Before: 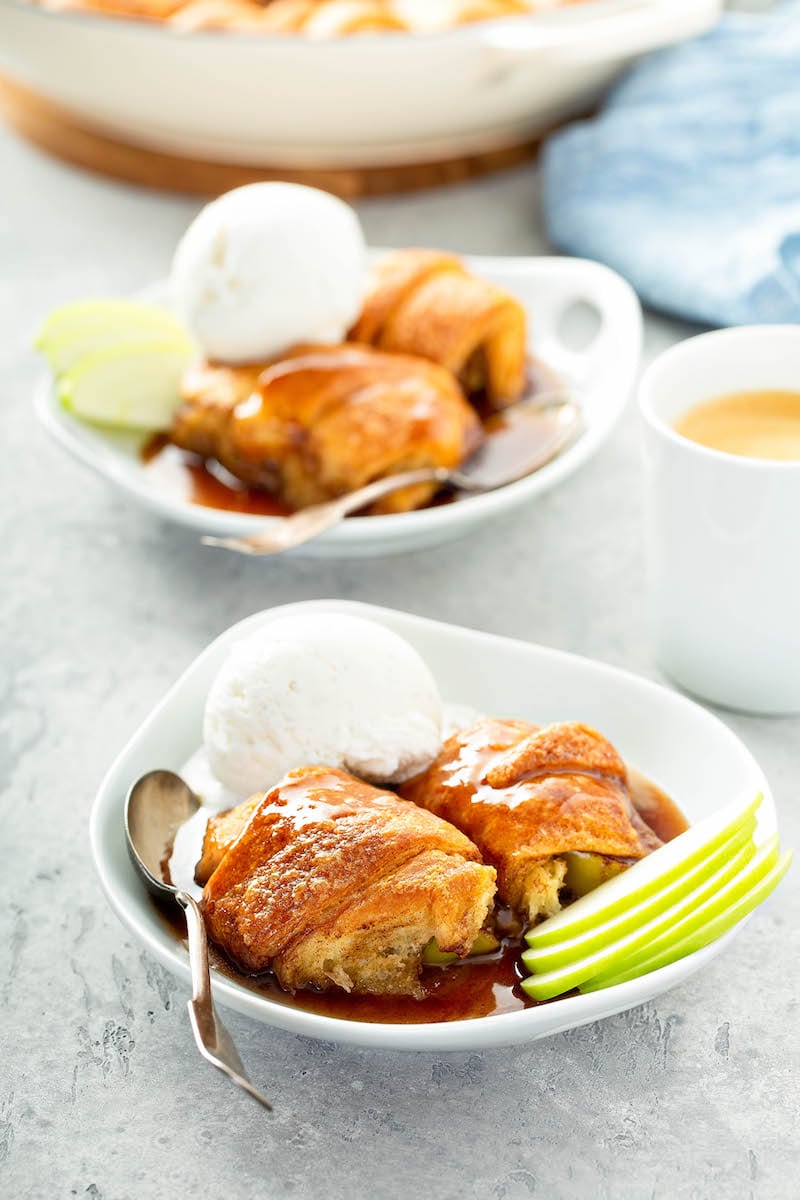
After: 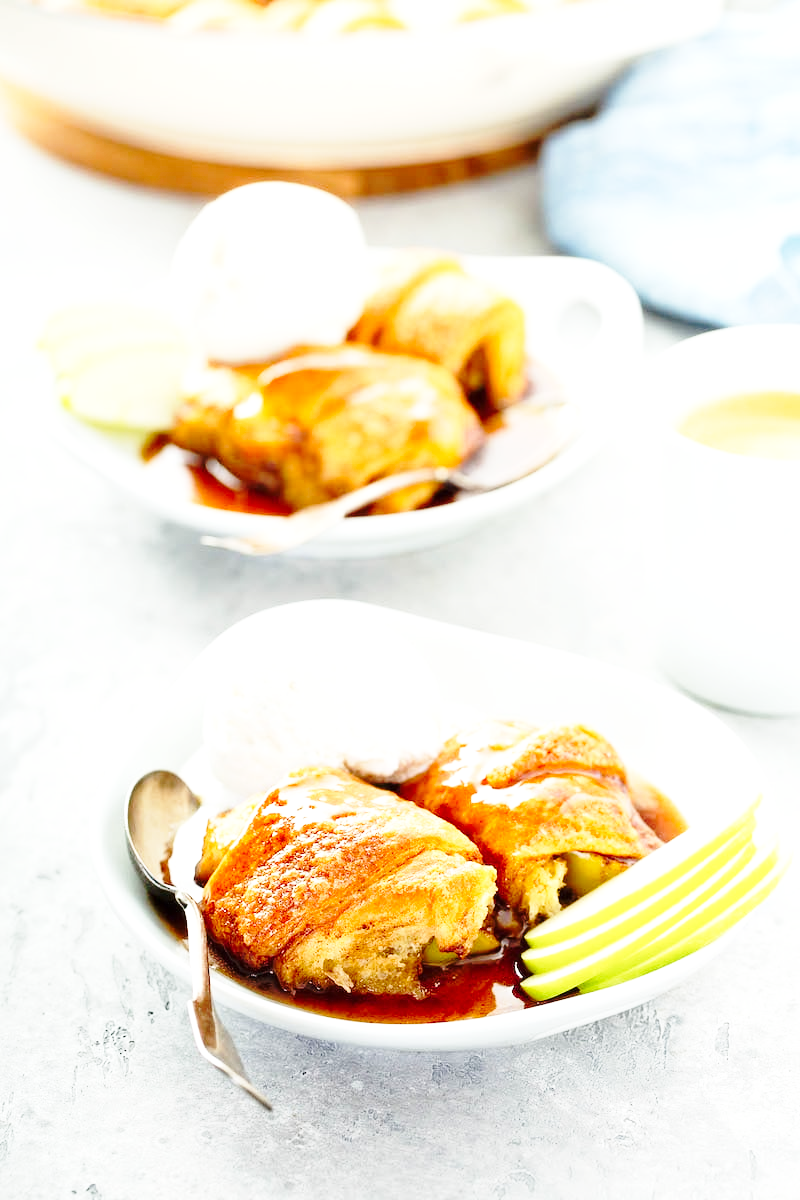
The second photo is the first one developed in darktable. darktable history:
exposure: exposure 0.207 EV, compensate highlight preservation false
base curve: curves: ch0 [(0, 0) (0.032, 0.037) (0.105, 0.228) (0.435, 0.76) (0.856, 0.983) (1, 1)], preserve colors none
